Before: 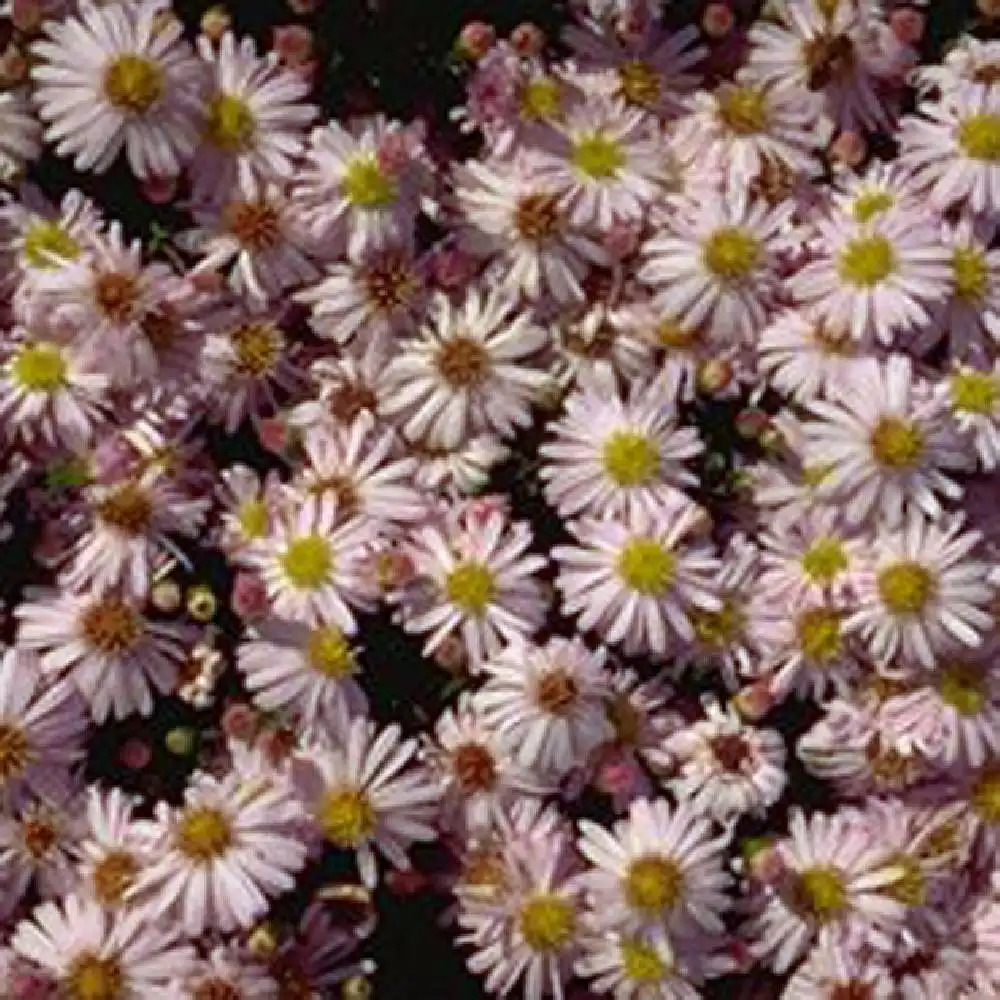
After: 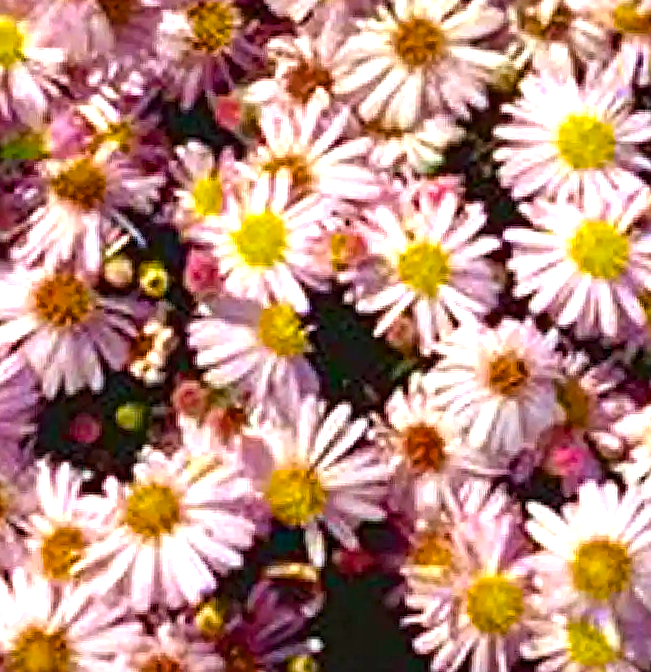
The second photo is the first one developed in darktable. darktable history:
color balance rgb: perceptual saturation grading › global saturation 31.183%, global vibrance 41.764%
exposure: black level correction 0, exposure 1.097 EV, compensate highlight preservation false
crop and rotate: angle -0.934°, left 3.964%, top 31.62%, right 29.876%
sharpen: on, module defaults
